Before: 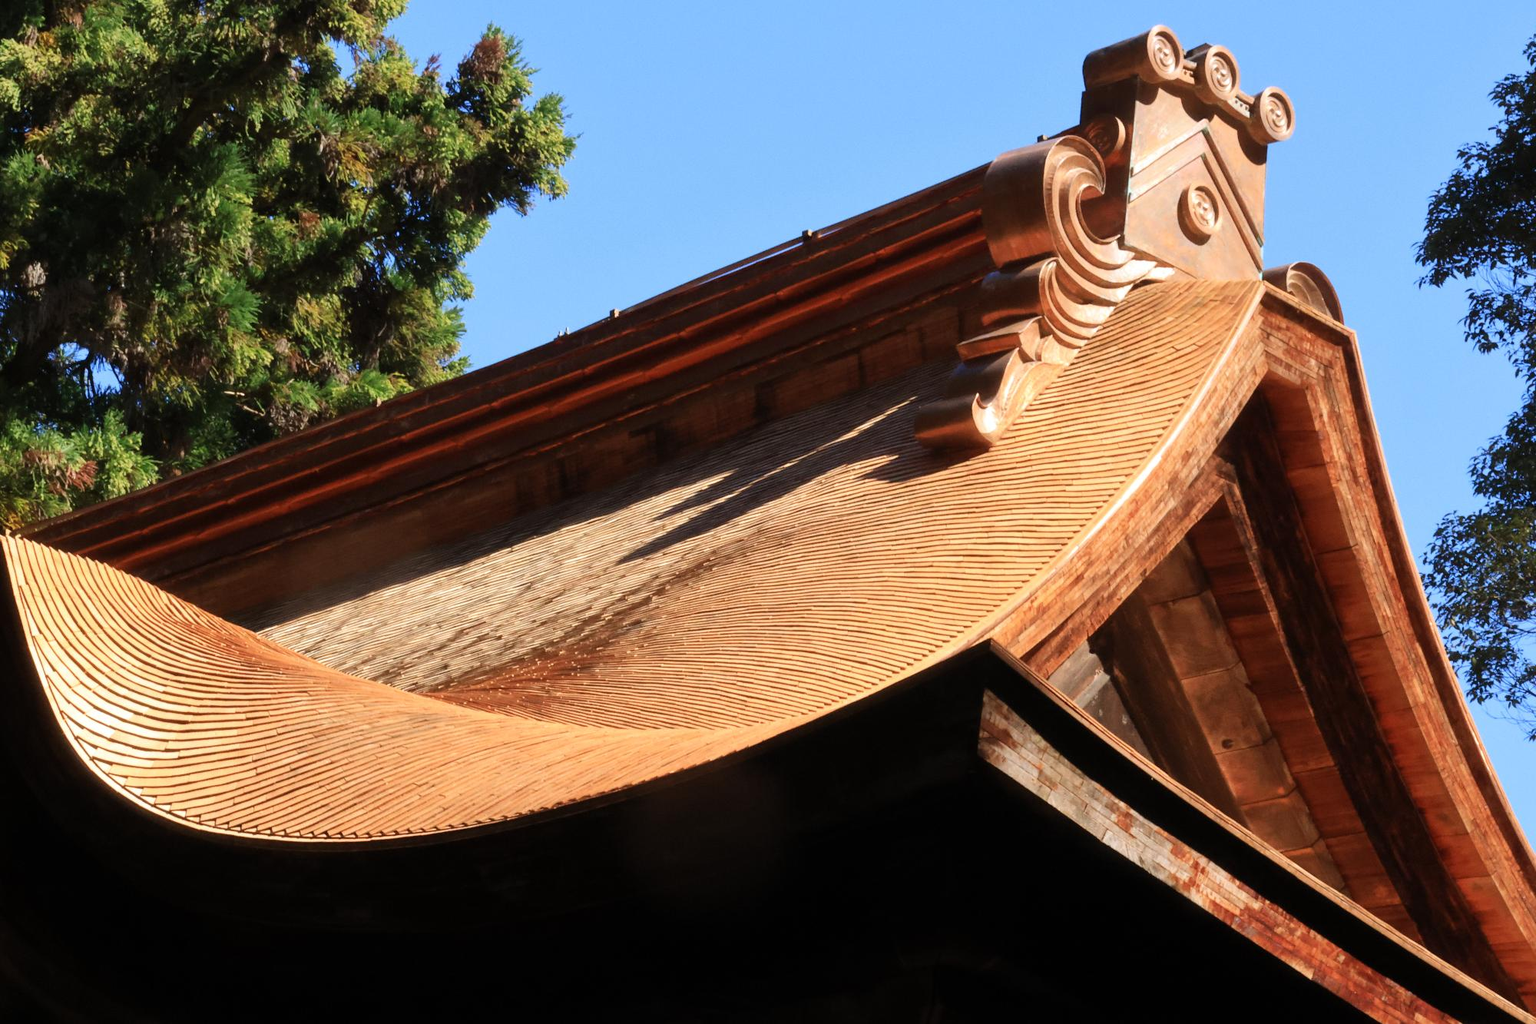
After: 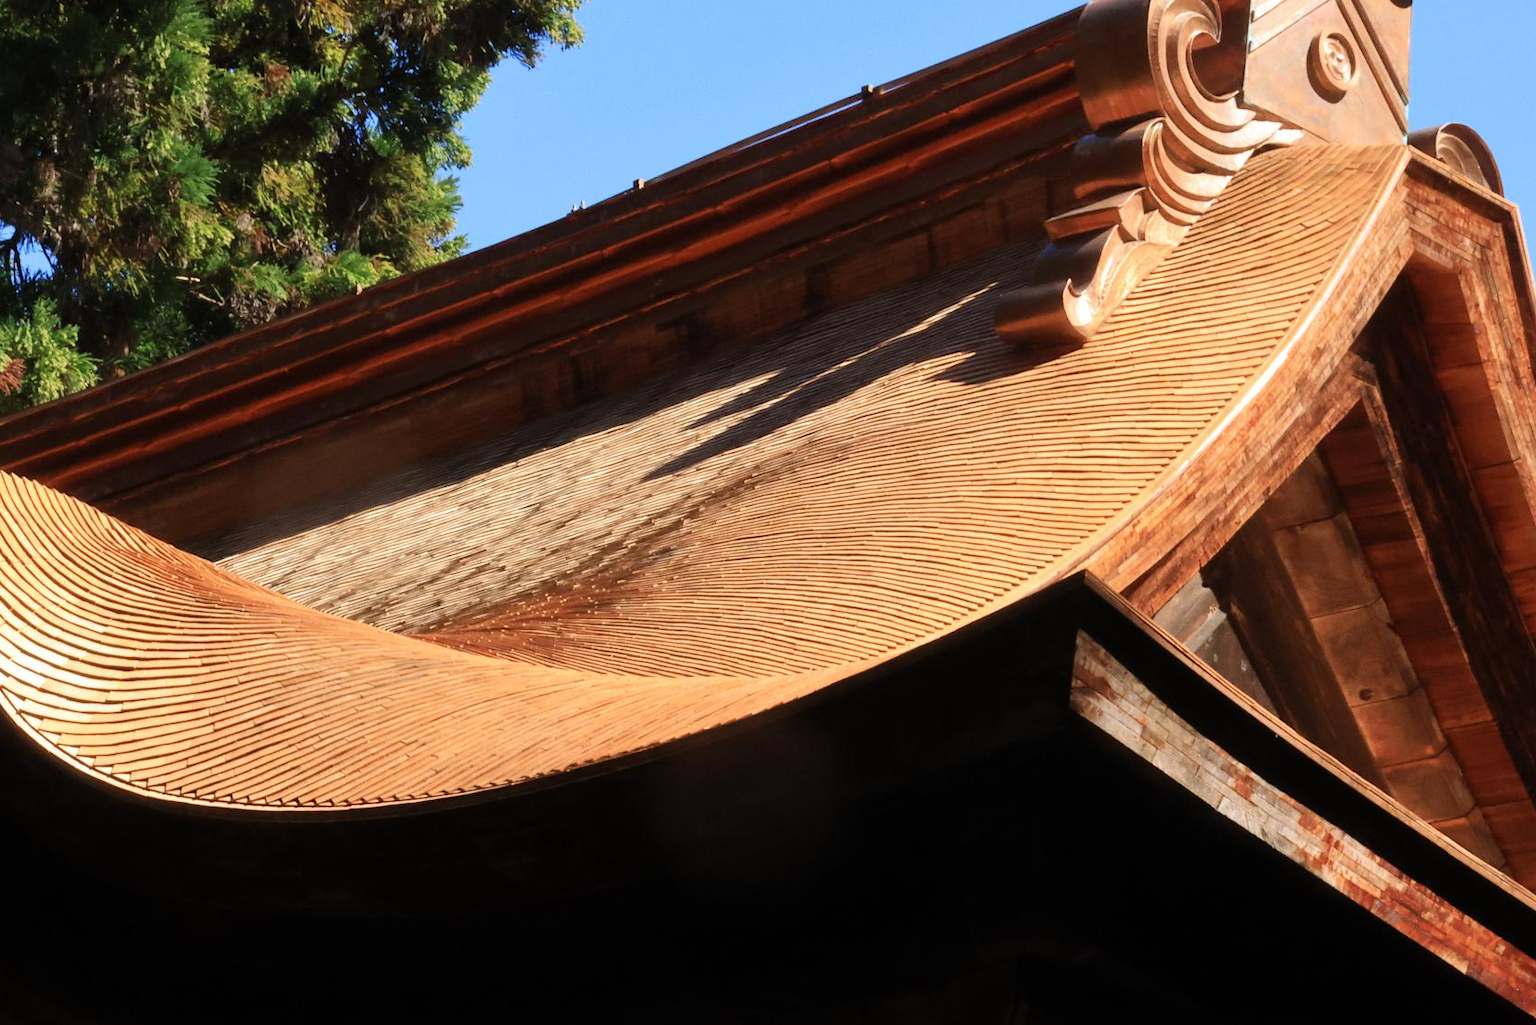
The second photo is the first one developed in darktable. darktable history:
crop and rotate: left 4.971%, top 15.497%, right 10.7%
